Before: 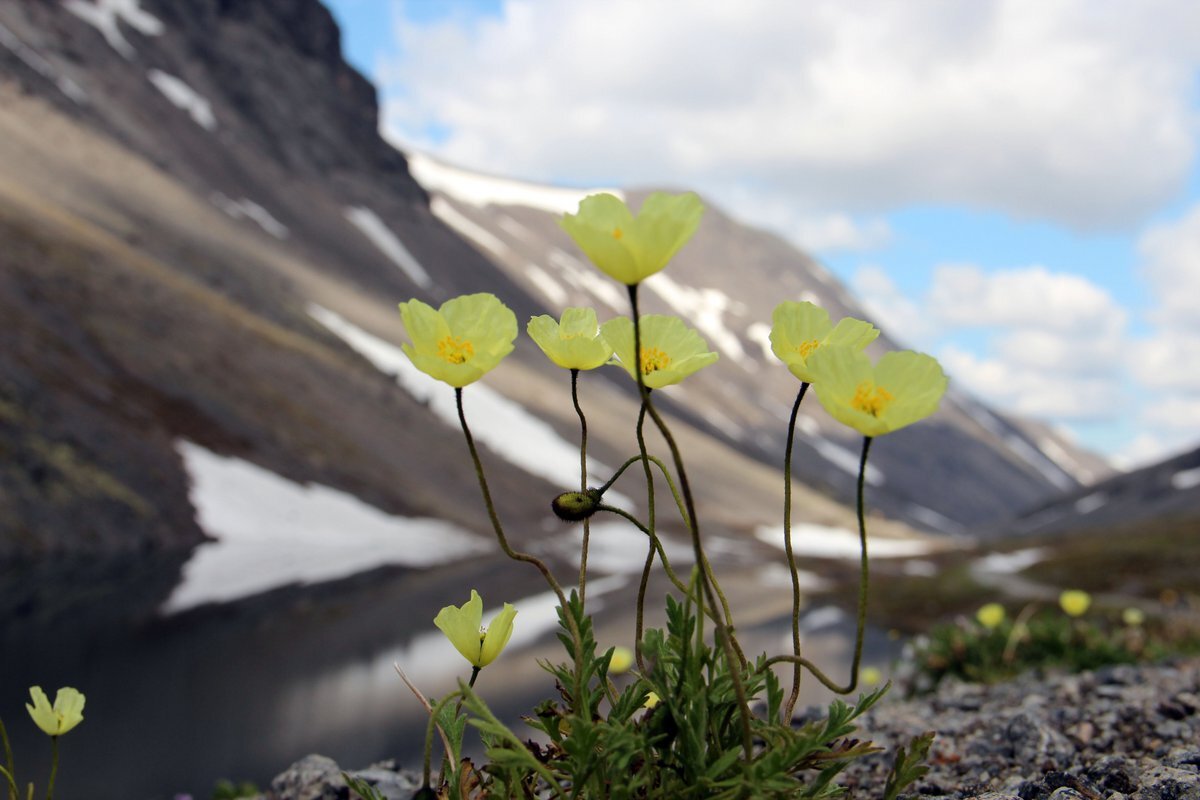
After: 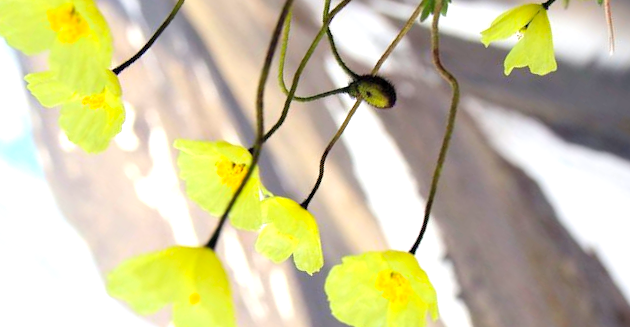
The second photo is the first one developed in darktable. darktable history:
crop and rotate: angle 147.86°, left 9.176%, top 15.627%, right 4.4%, bottom 17.099%
contrast brightness saturation: brightness 0.129
color correction: highlights b* 0.06, saturation 1.31
exposure: exposure 0.946 EV, compensate highlight preservation false
